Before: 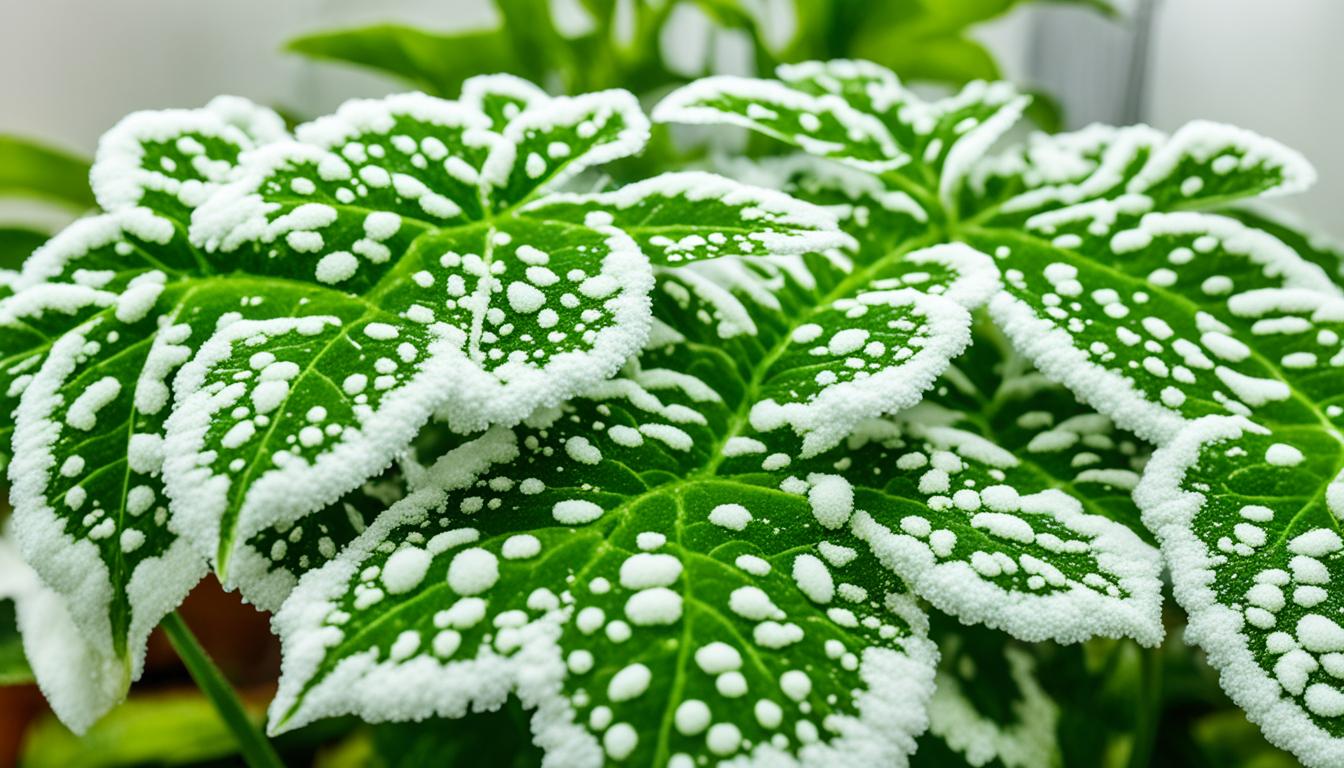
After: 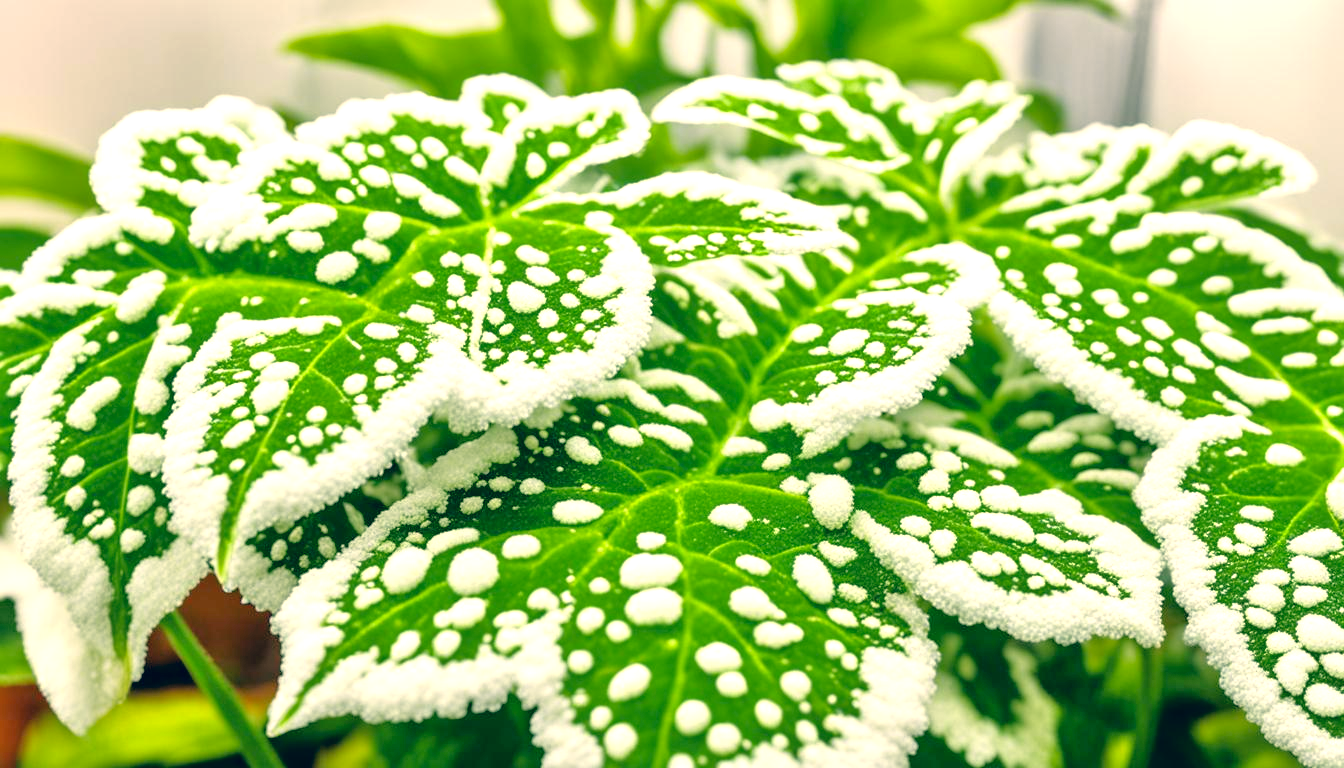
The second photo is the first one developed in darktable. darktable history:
exposure: exposure 0.6 EV, compensate highlight preservation false
color correction: highlights a* 10.32, highlights b* 14.66, shadows a* -9.59, shadows b* -15.02
tone equalizer: -7 EV 0.15 EV, -6 EV 0.6 EV, -5 EV 1.15 EV, -4 EV 1.33 EV, -3 EV 1.15 EV, -2 EV 0.6 EV, -1 EV 0.15 EV, mask exposure compensation -0.5 EV
